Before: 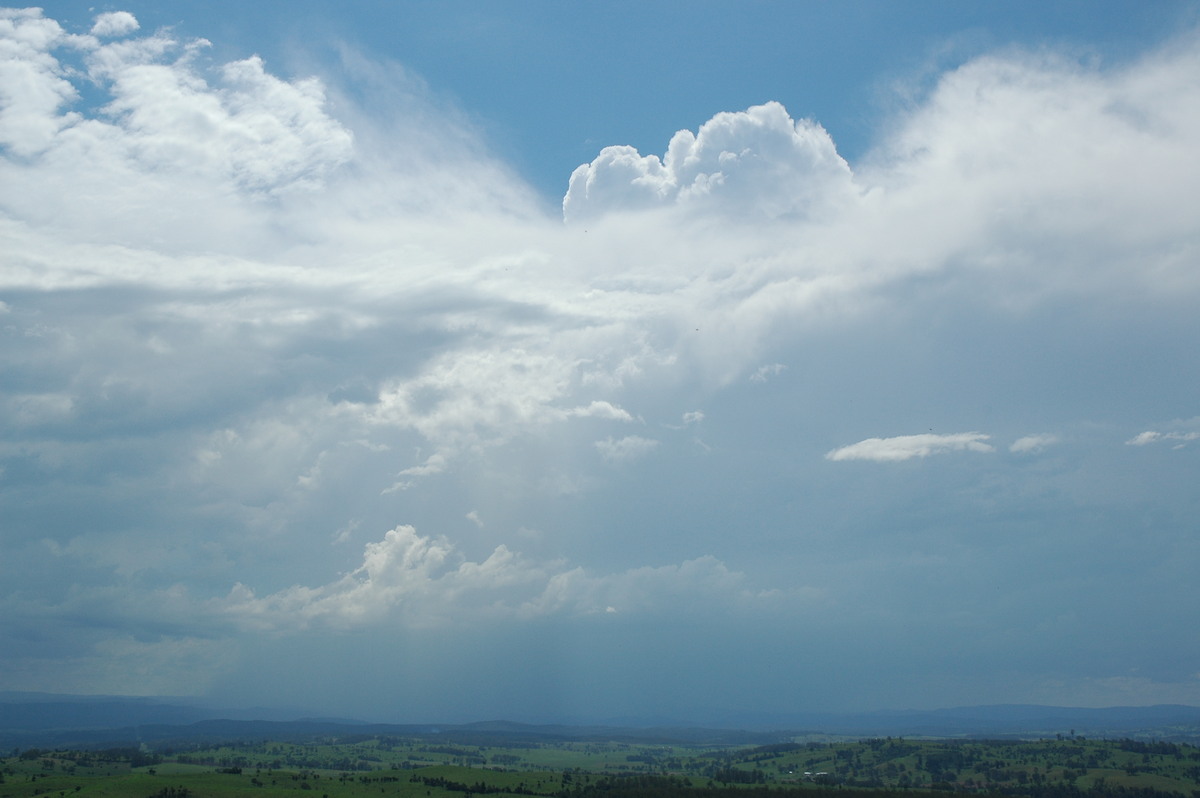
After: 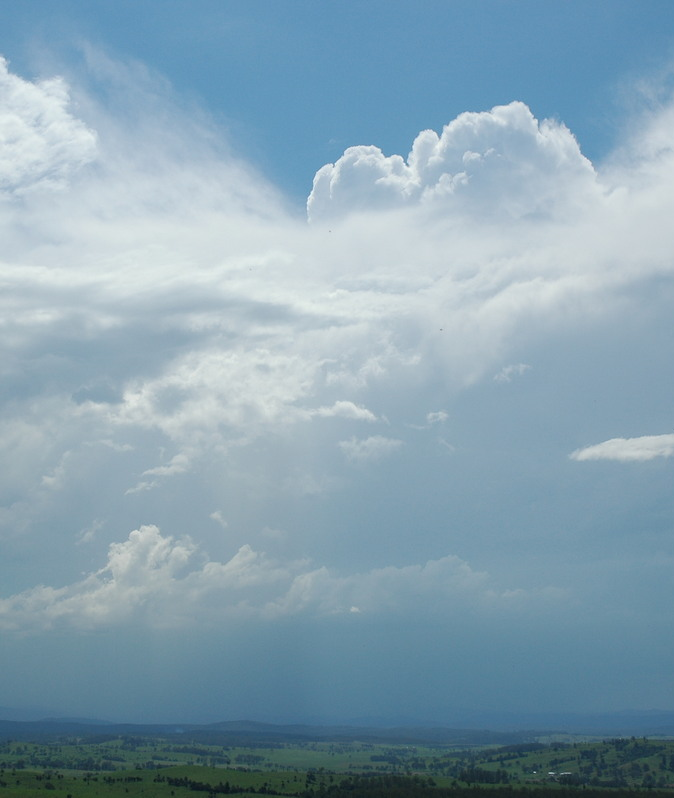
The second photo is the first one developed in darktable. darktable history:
crop: left 21.415%, right 22.381%
